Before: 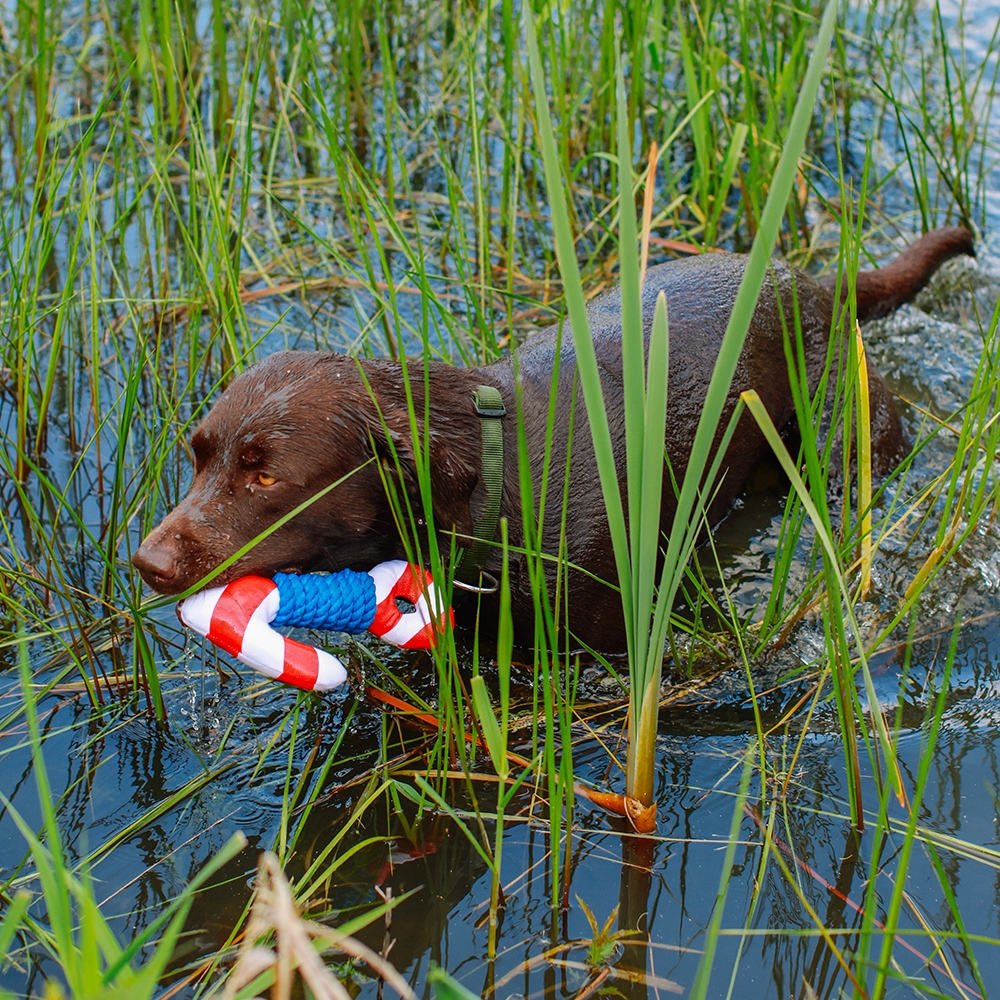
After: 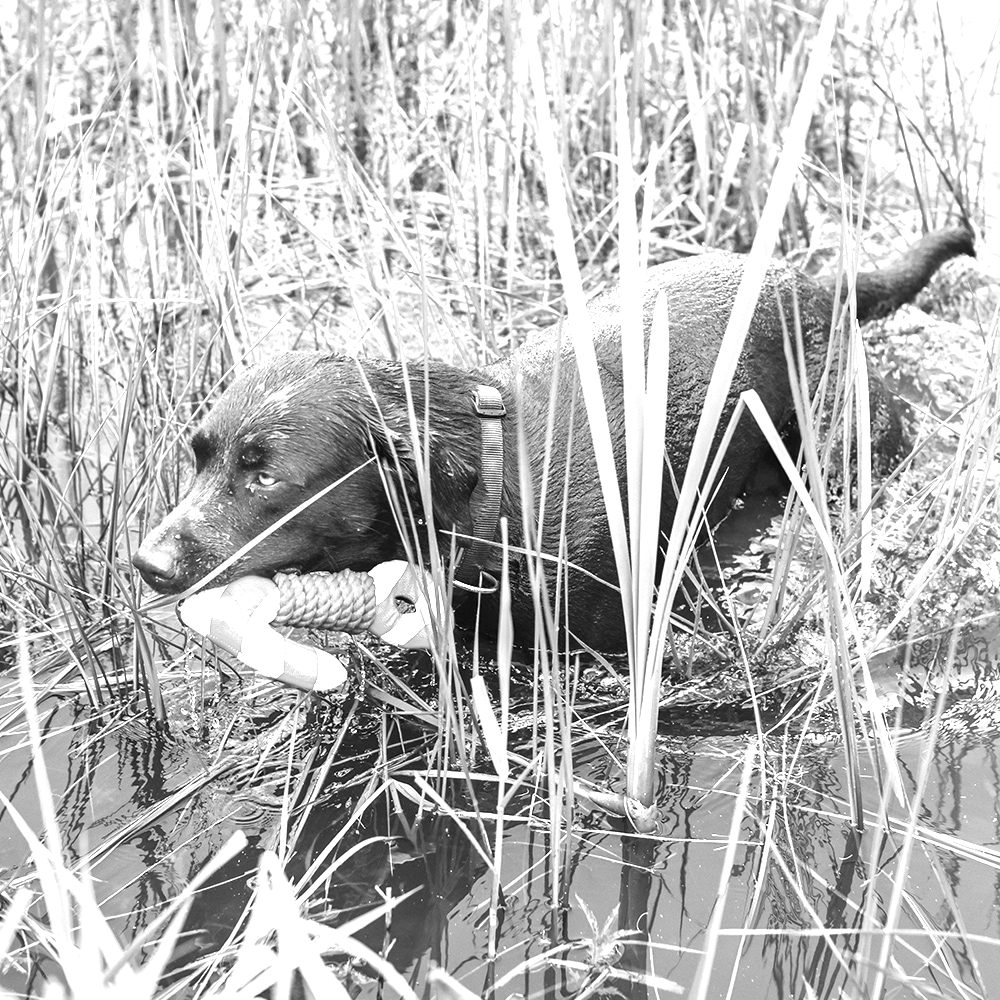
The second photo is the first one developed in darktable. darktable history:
monochrome: on, module defaults
exposure: exposure 2.003 EV, compensate highlight preservation false
